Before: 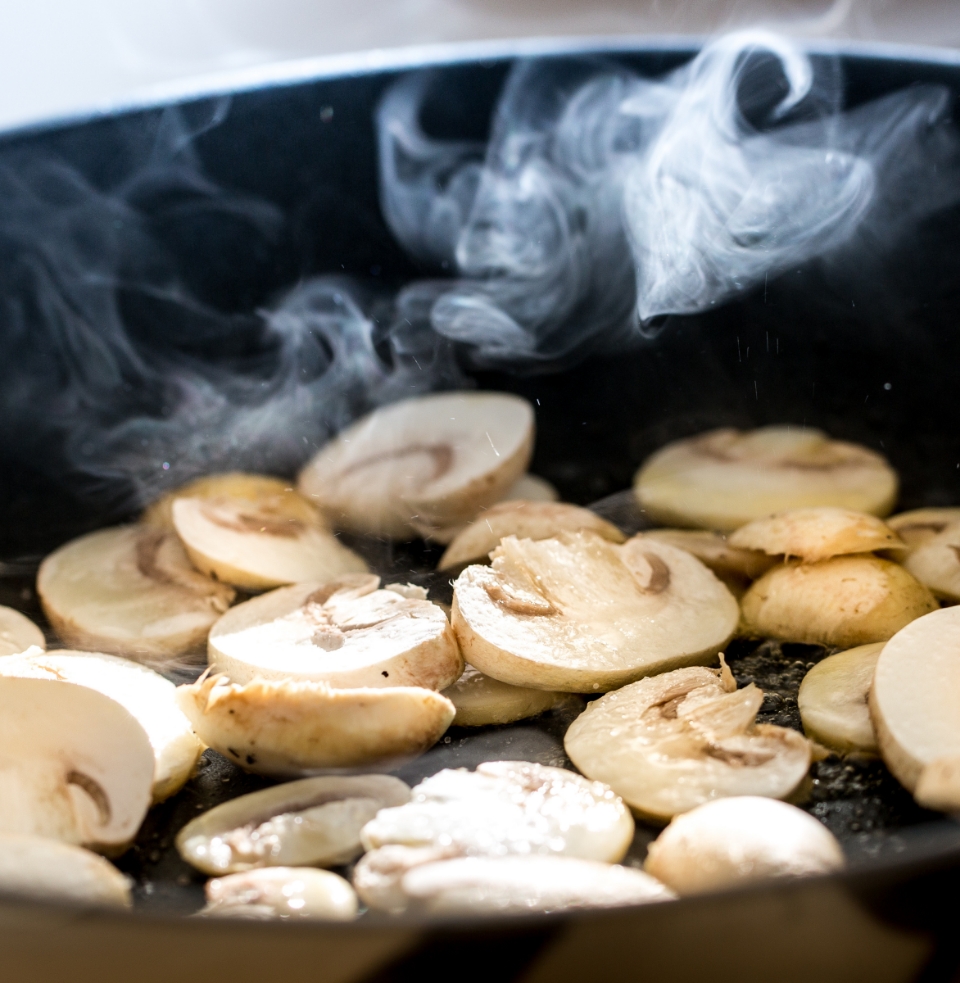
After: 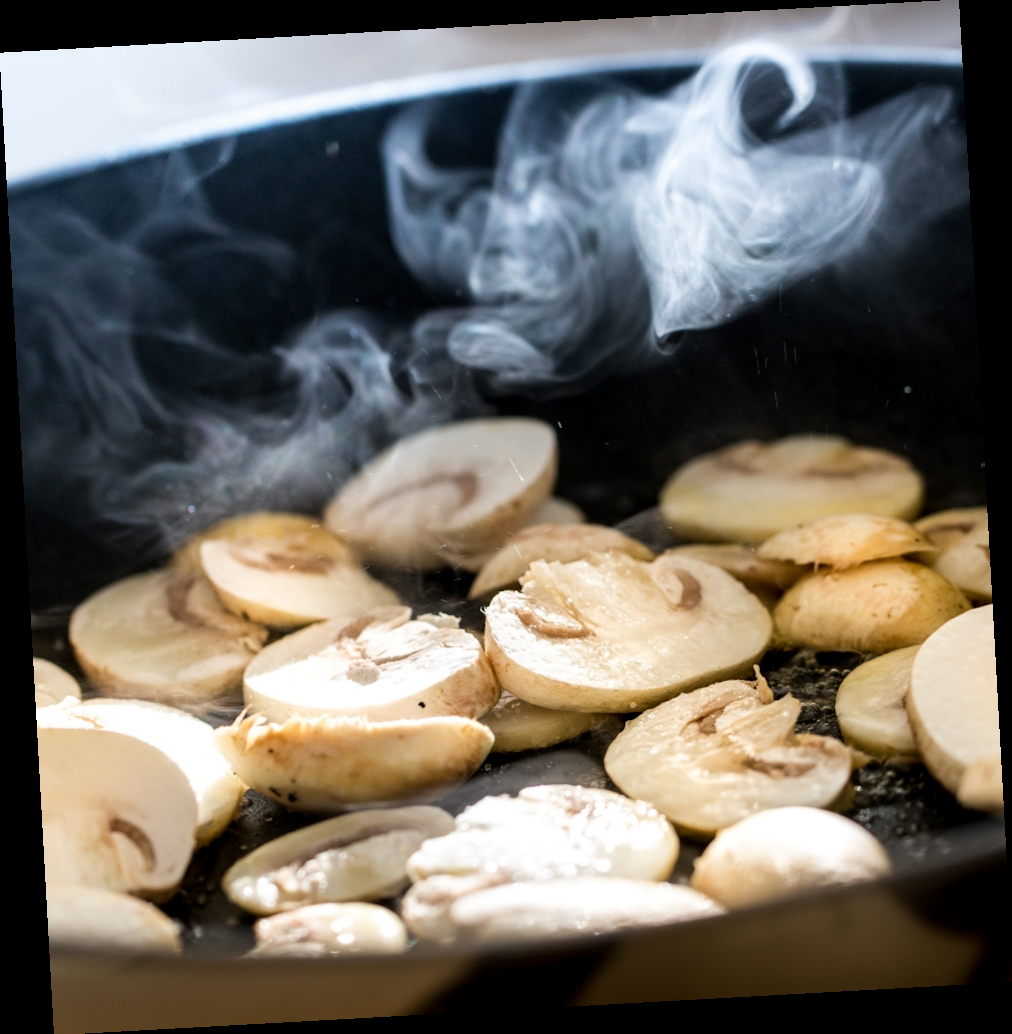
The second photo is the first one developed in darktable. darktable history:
rotate and perspective: rotation -3.18°, automatic cropping off
white balance: emerald 1
